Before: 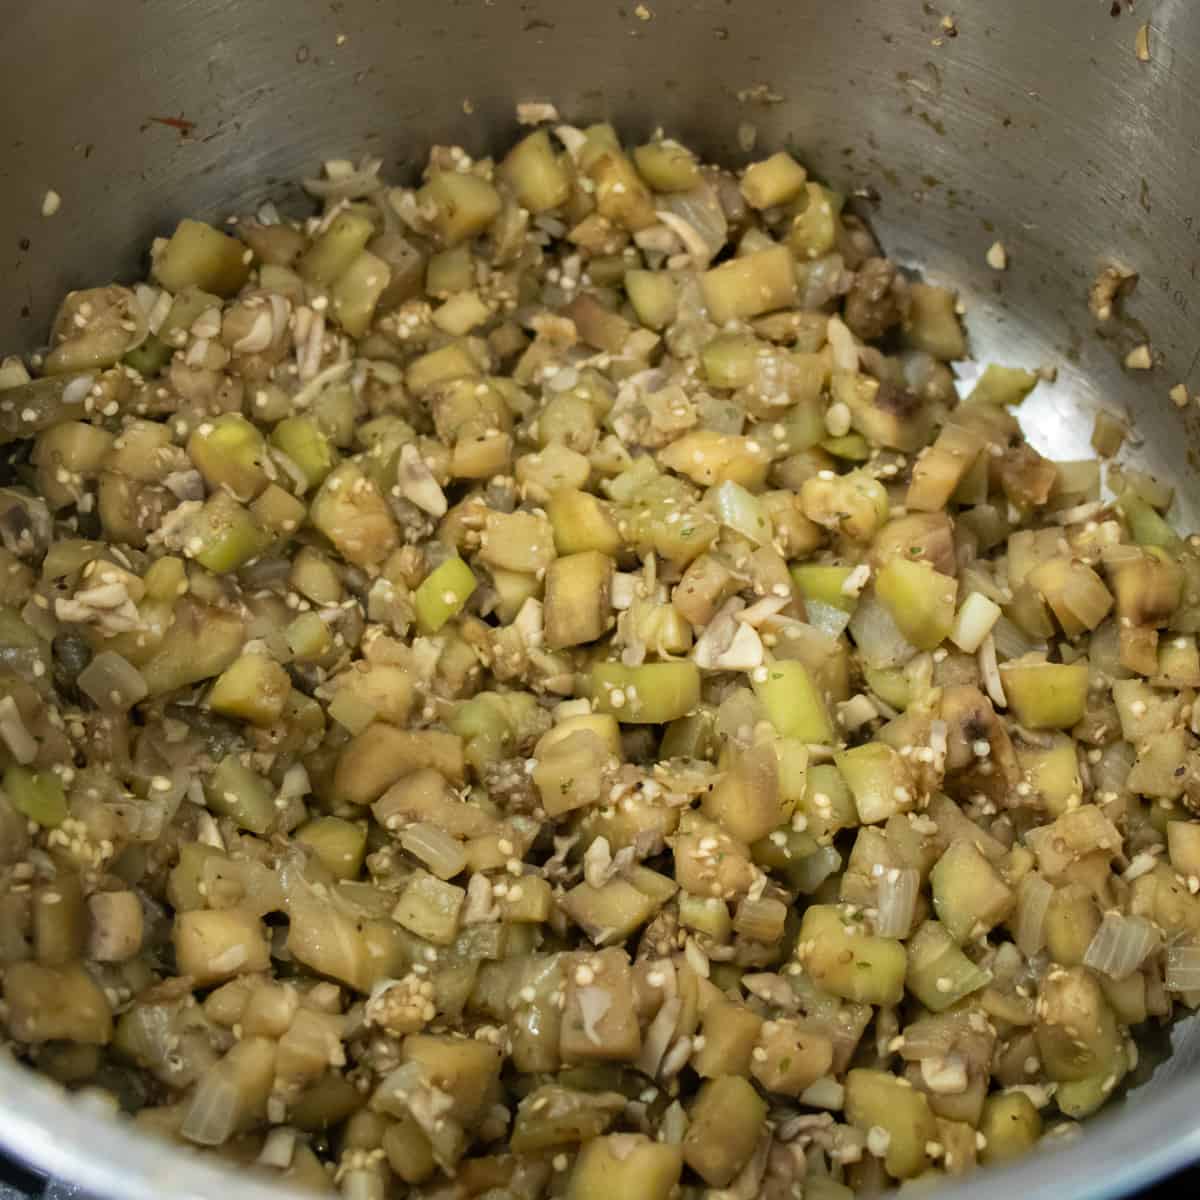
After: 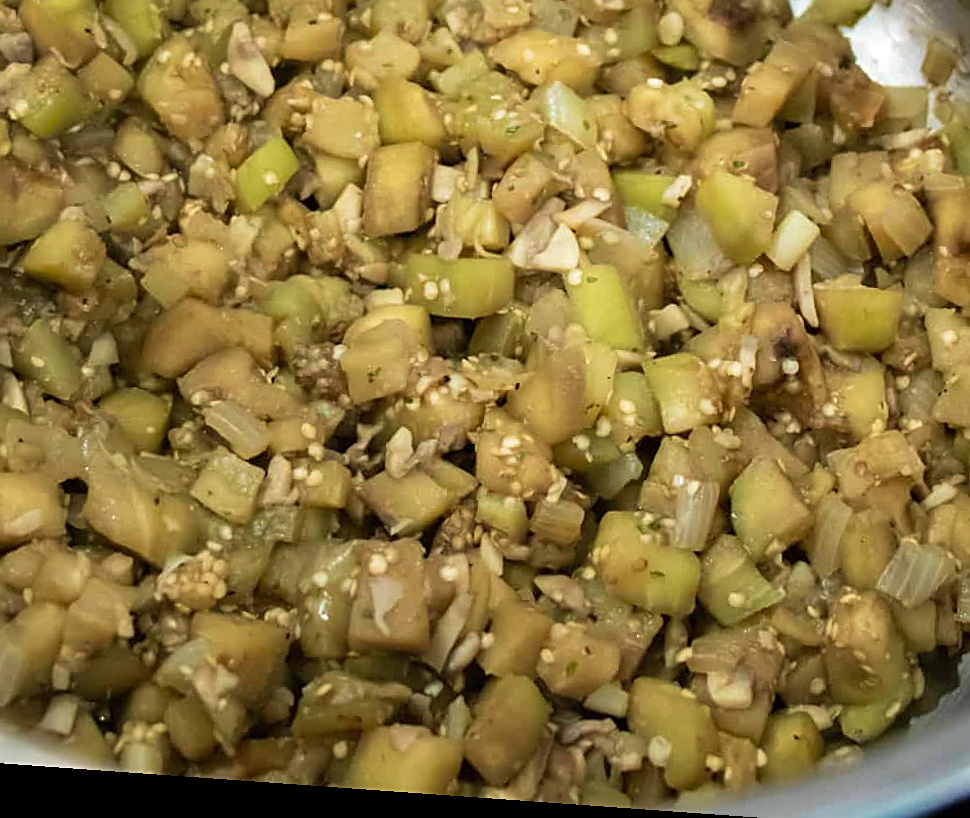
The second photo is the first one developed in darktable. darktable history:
sharpen: on, module defaults
velvia: on, module defaults
rotate and perspective: rotation 4.1°, automatic cropping off
crop and rotate: left 17.299%, top 35.115%, right 7.015%, bottom 1.024%
